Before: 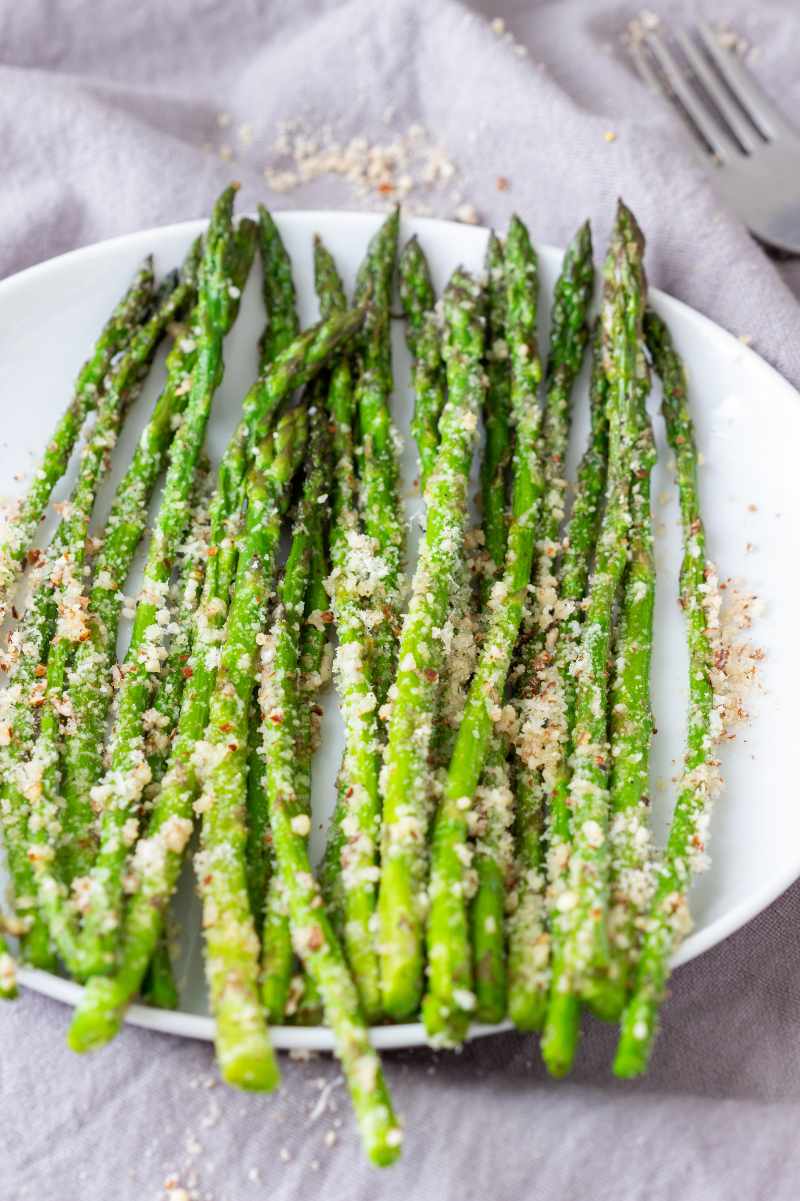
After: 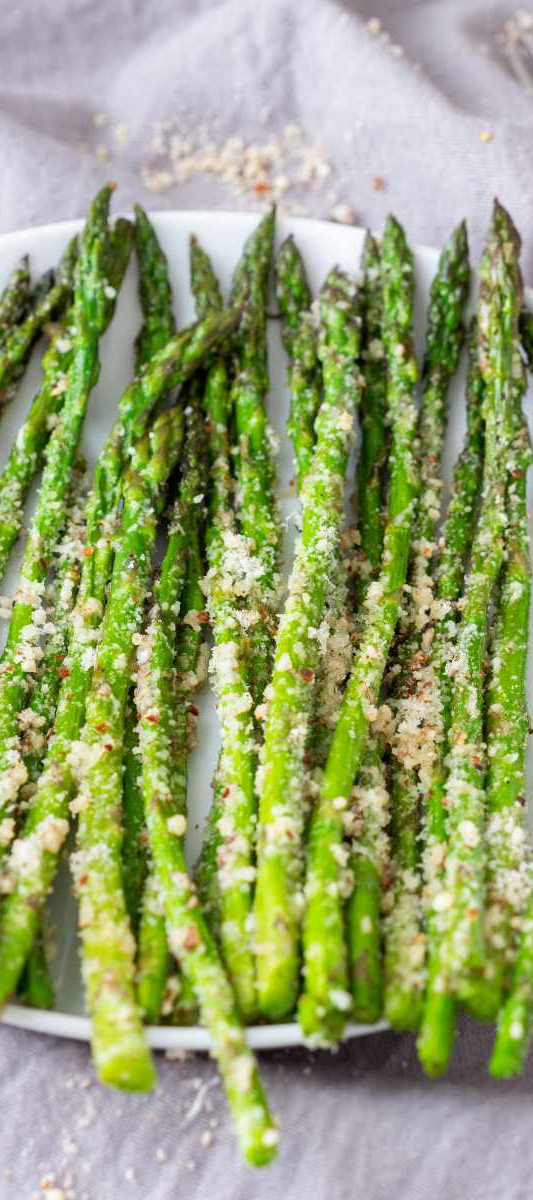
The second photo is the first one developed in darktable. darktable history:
crop and rotate: left 15.623%, right 17.69%
